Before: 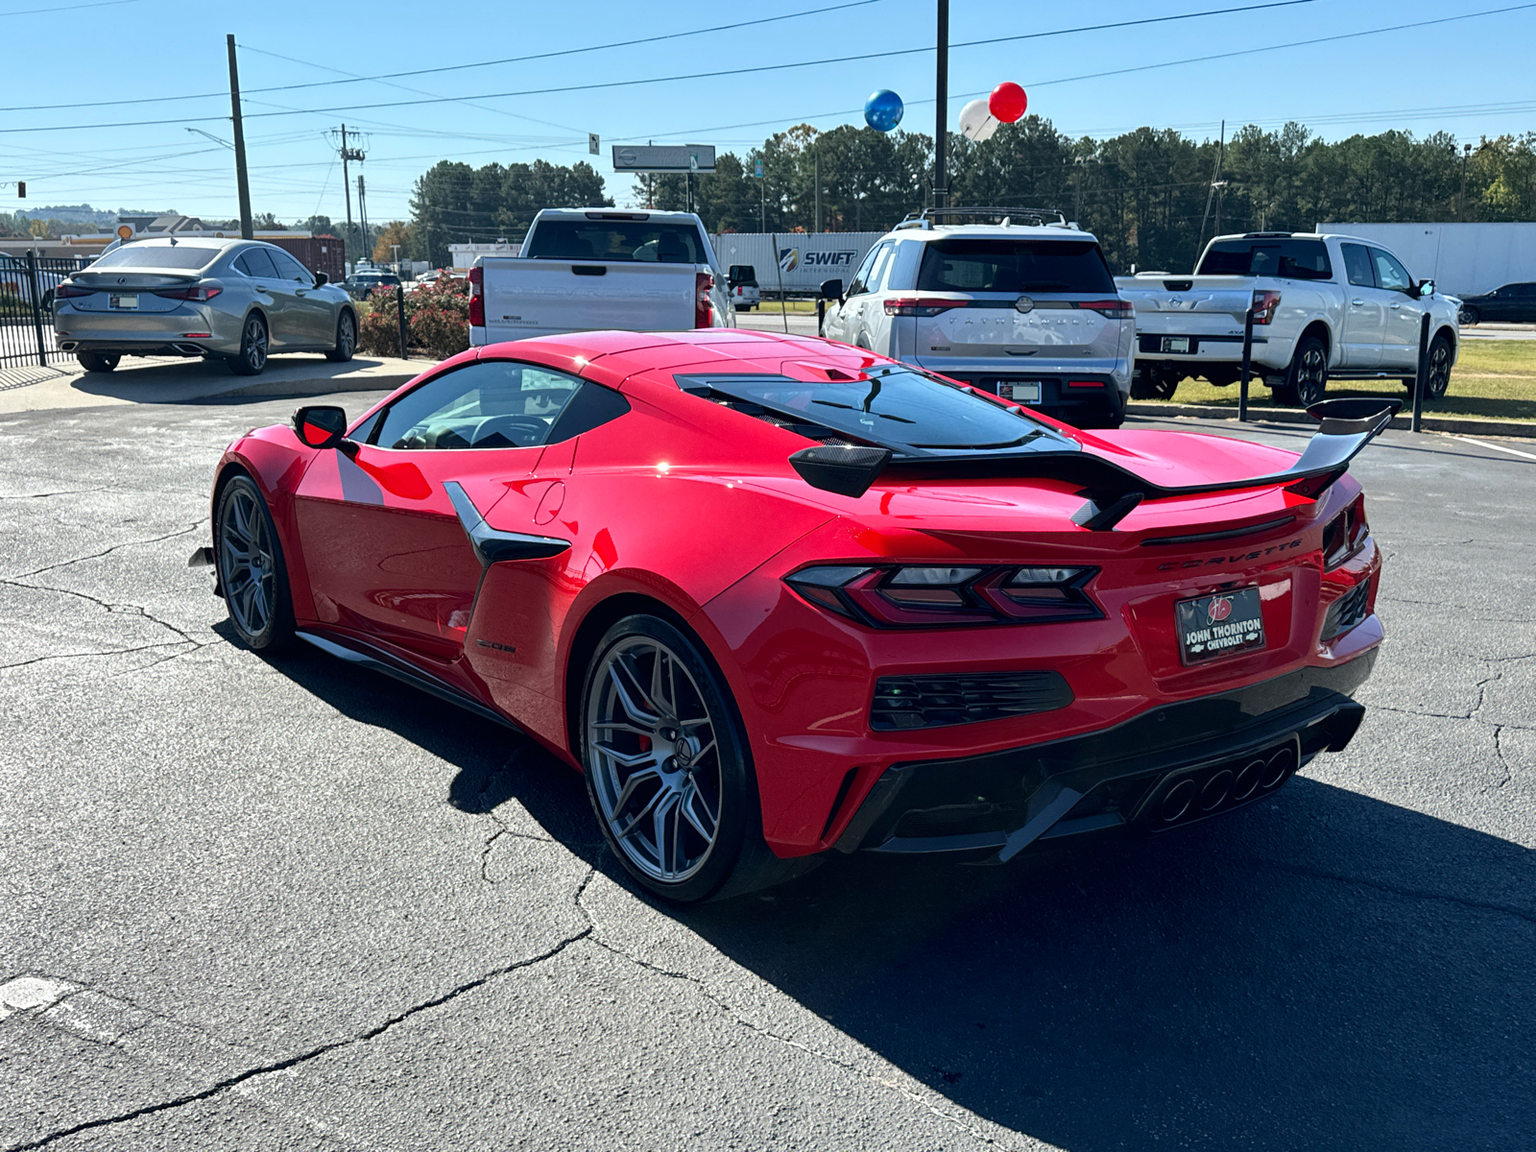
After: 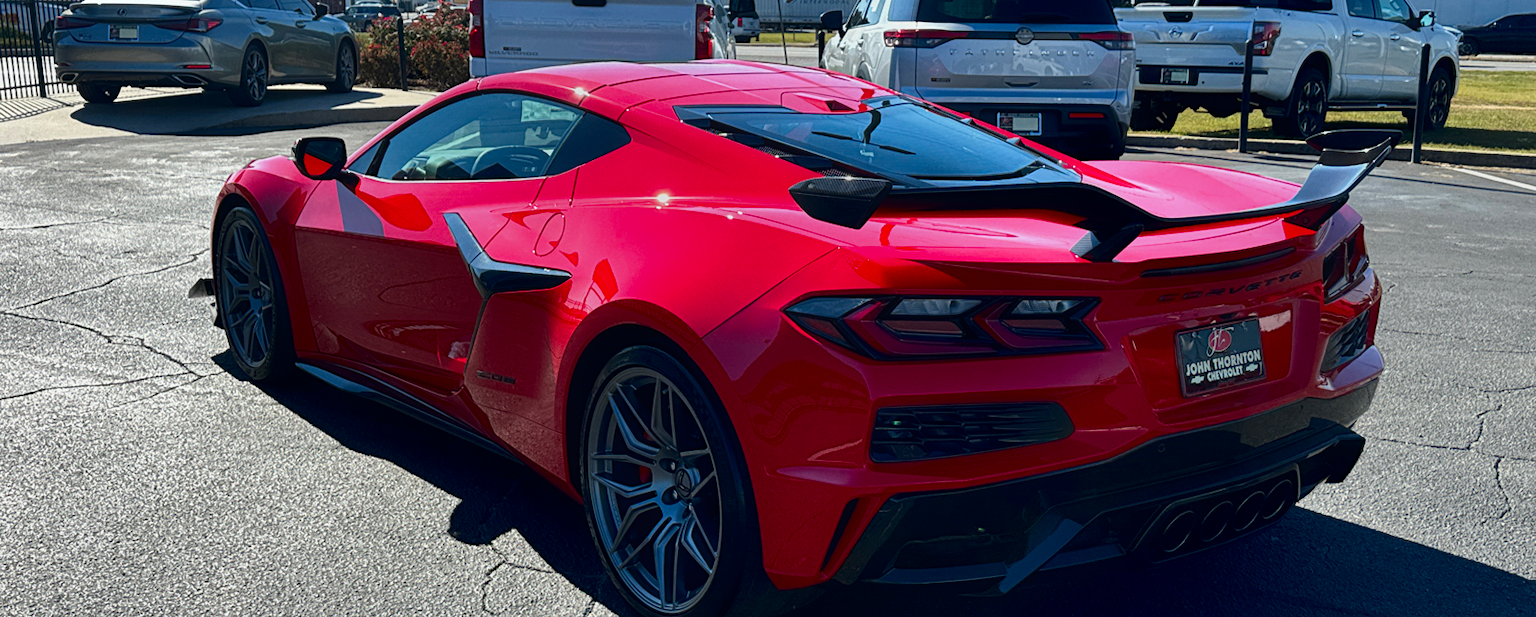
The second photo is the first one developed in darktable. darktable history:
crop and rotate: top 23.411%, bottom 22.965%
shadows and highlights: shadows 34.62, highlights -34.95, soften with gaussian
contrast brightness saturation: brightness -0.199, saturation 0.085
contrast equalizer: octaves 7, y [[0.5, 0.496, 0.435, 0.435, 0.496, 0.5], [0.5 ×6], [0.5 ×6], [0 ×6], [0 ×6]]
